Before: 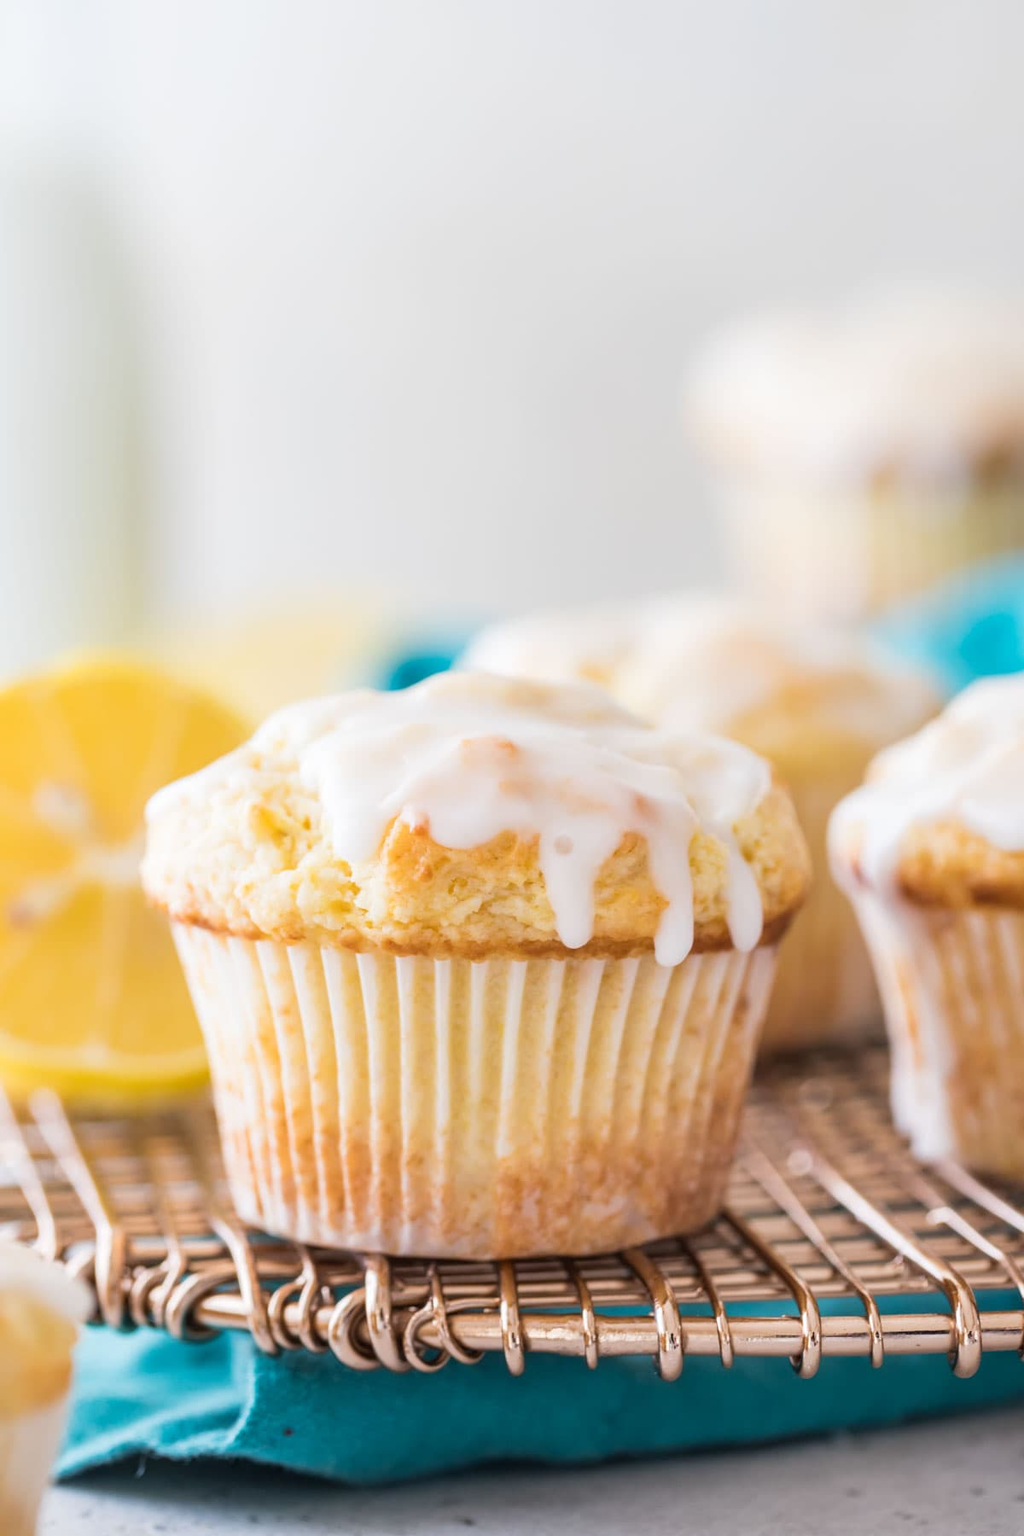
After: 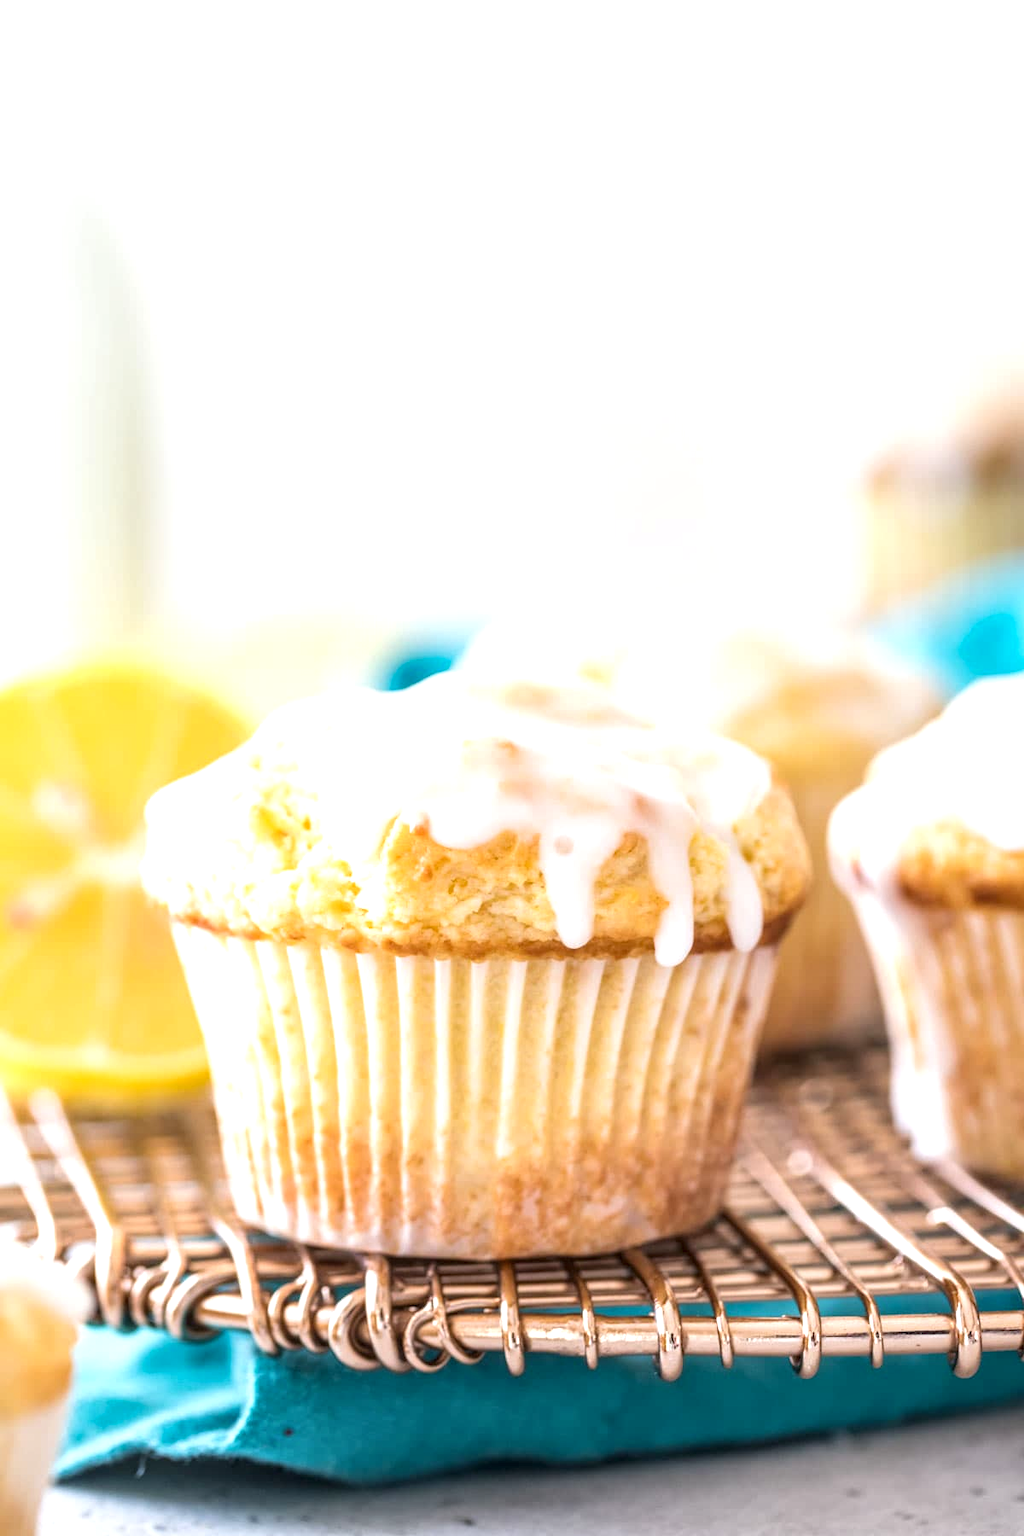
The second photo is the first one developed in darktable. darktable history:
local contrast: on, module defaults
exposure: exposure 0.559 EV, compensate highlight preservation false
